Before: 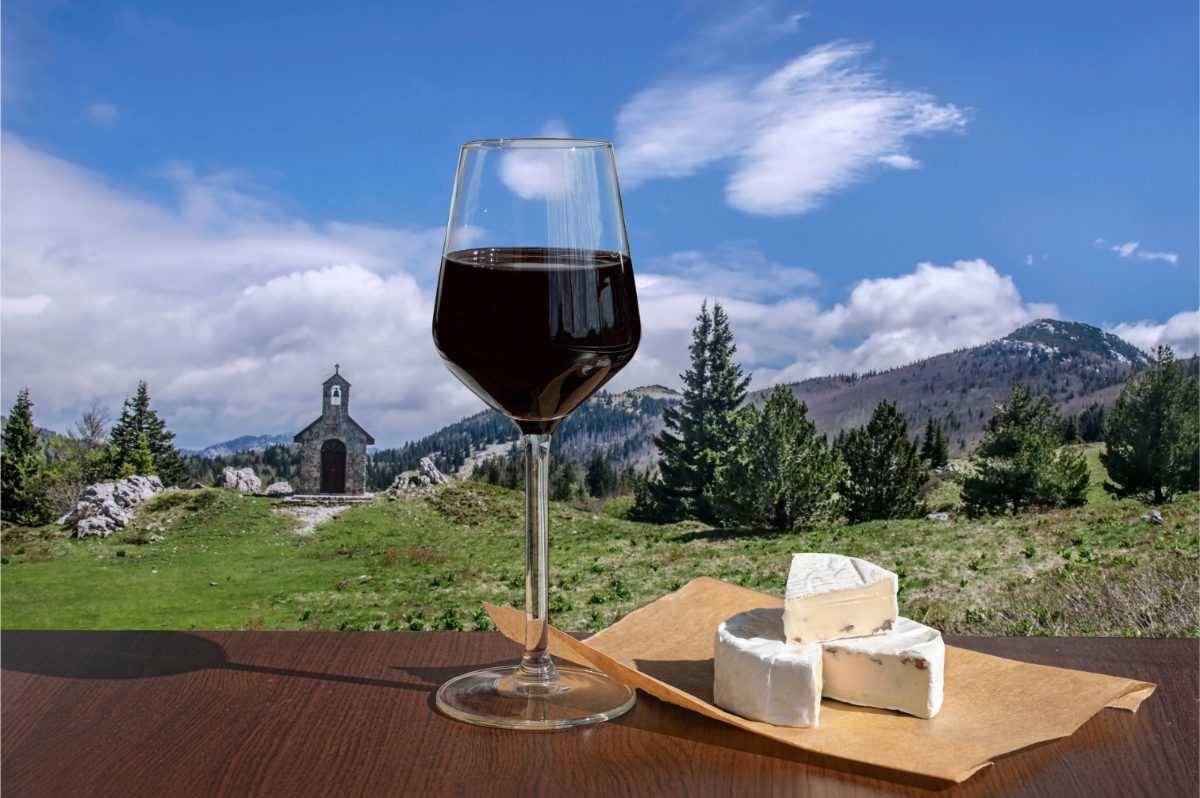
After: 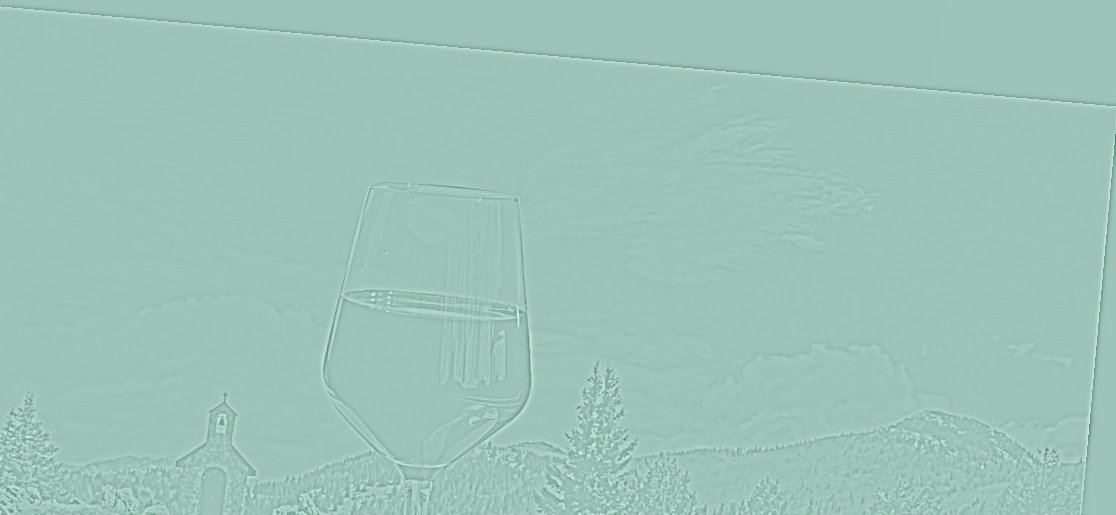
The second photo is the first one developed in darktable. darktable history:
exposure: exposure 0.15 EV, compensate highlight preservation false
local contrast: detail 130%
base curve: curves: ch0 [(0, 0.003) (0.001, 0.002) (0.006, 0.004) (0.02, 0.022) (0.048, 0.086) (0.094, 0.234) (0.162, 0.431) (0.258, 0.629) (0.385, 0.8) (0.548, 0.918) (0.751, 0.988) (1, 1)], preserve colors none
rotate and perspective: rotation 5.12°, automatic cropping off
highpass: sharpness 5.84%, contrast boost 8.44%
crop and rotate: left 11.812%, bottom 42.776%
color balance rgb: shadows lift › chroma 11.71%, shadows lift › hue 133.46°, highlights gain › chroma 4%, highlights gain › hue 200.2°, perceptual saturation grading › global saturation 18.05%
